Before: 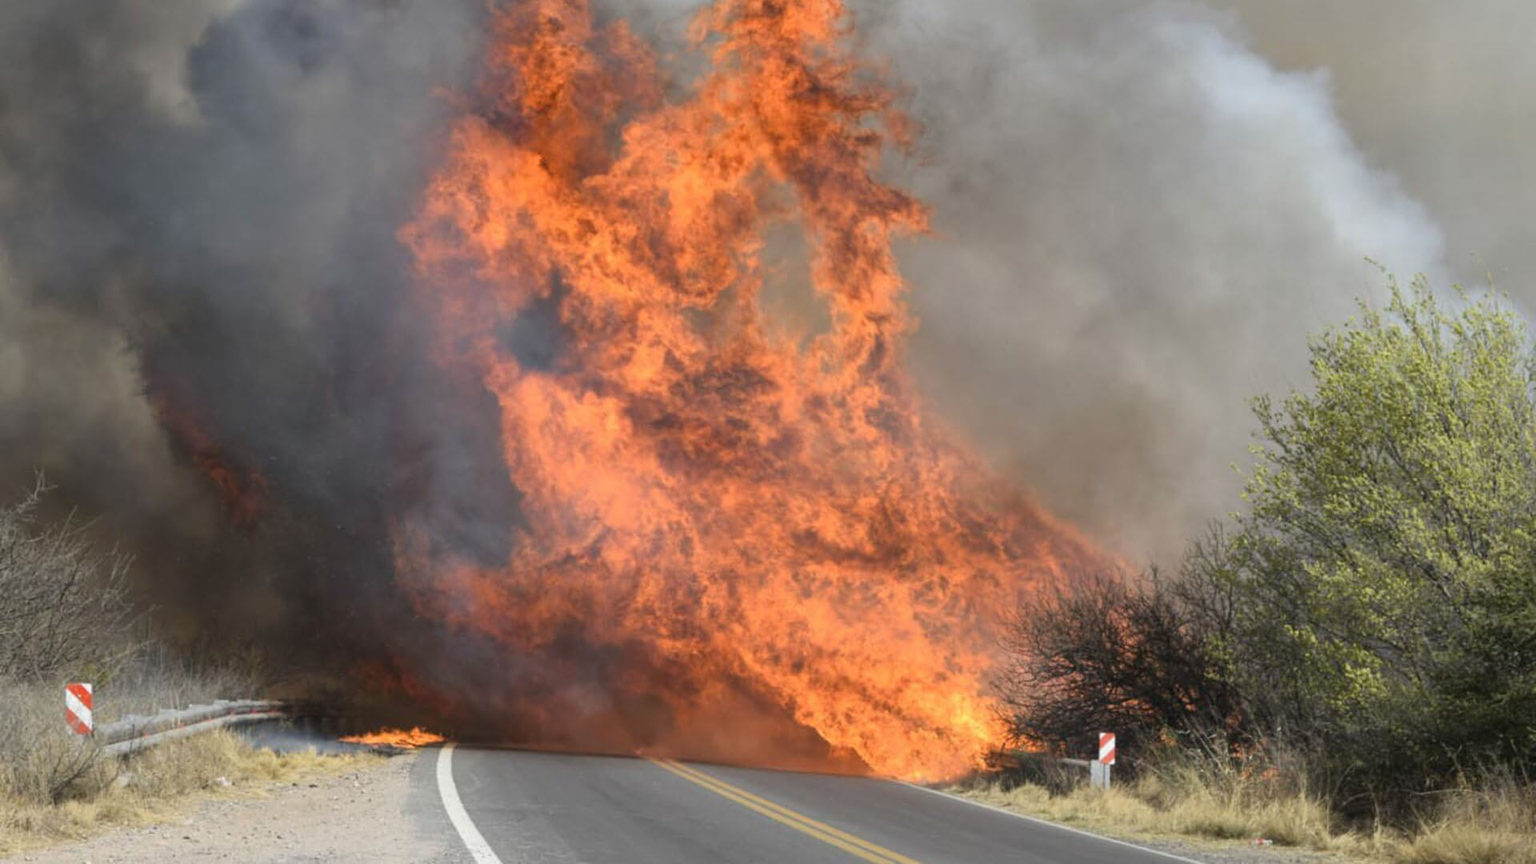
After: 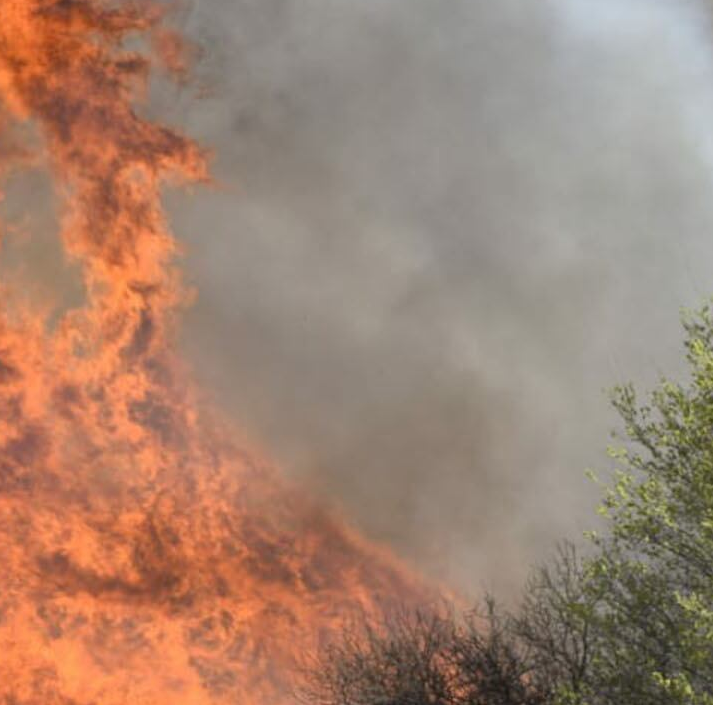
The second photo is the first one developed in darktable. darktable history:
crop and rotate: left 49.679%, top 10.146%, right 13.141%, bottom 24.568%
